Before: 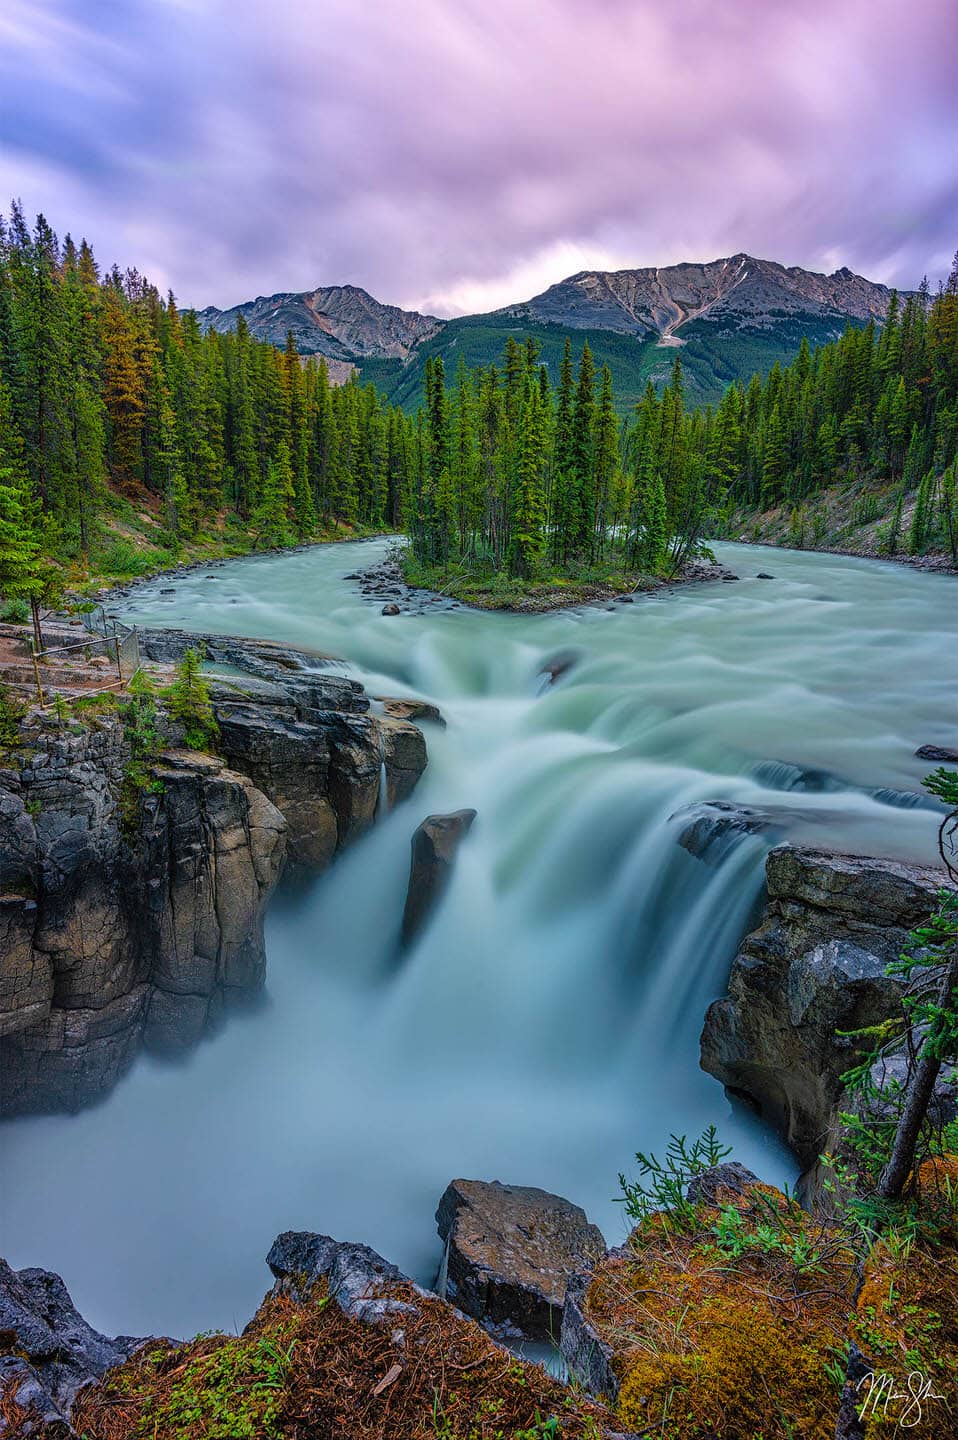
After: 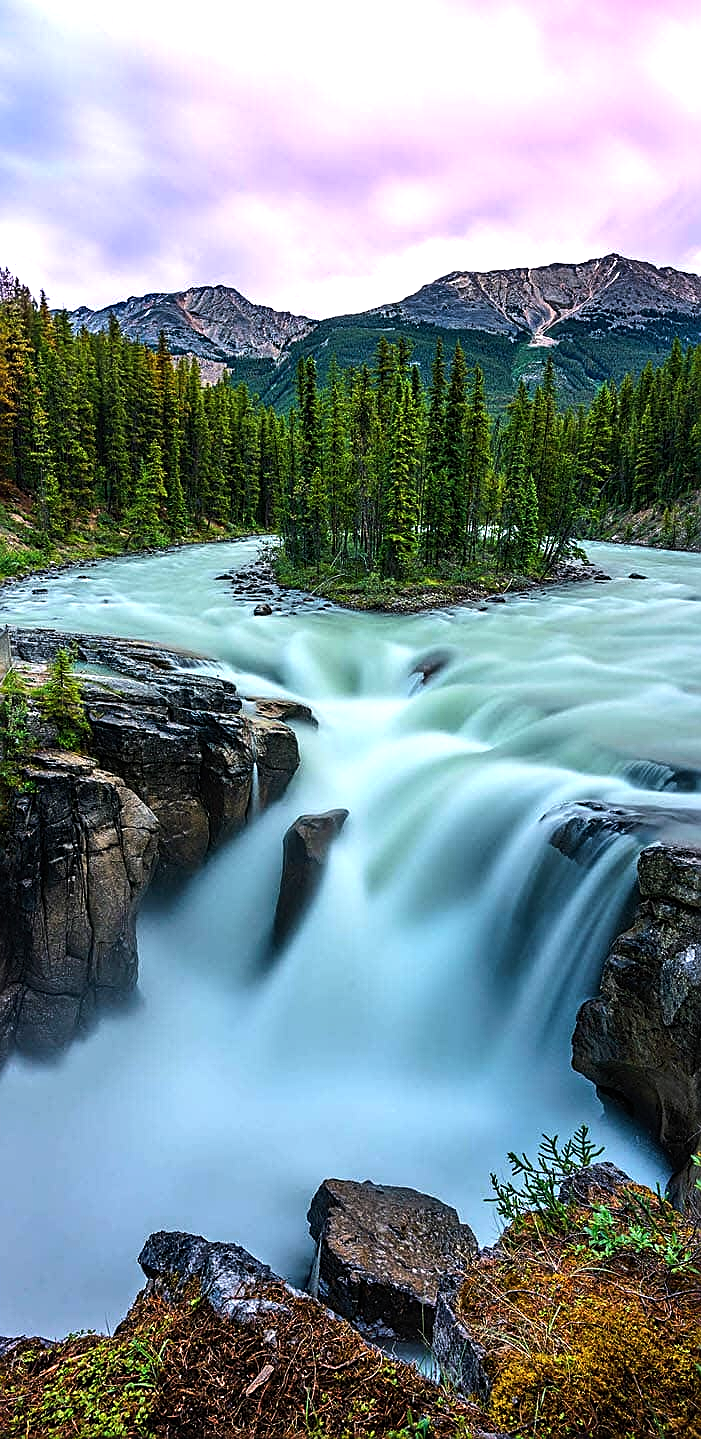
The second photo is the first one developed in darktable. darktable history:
crop: left 13.443%, right 13.31%
tone equalizer: -8 EV -1.08 EV, -7 EV -1.01 EV, -6 EV -0.867 EV, -5 EV -0.578 EV, -3 EV 0.578 EV, -2 EV 0.867 EV, -1 EV 1.01 EV, +0 EV 1.08 EV, edges refinement/feathering 500, mask exposure compensation -1.57 EV, preserve details no
sharpen: on, module defaults
